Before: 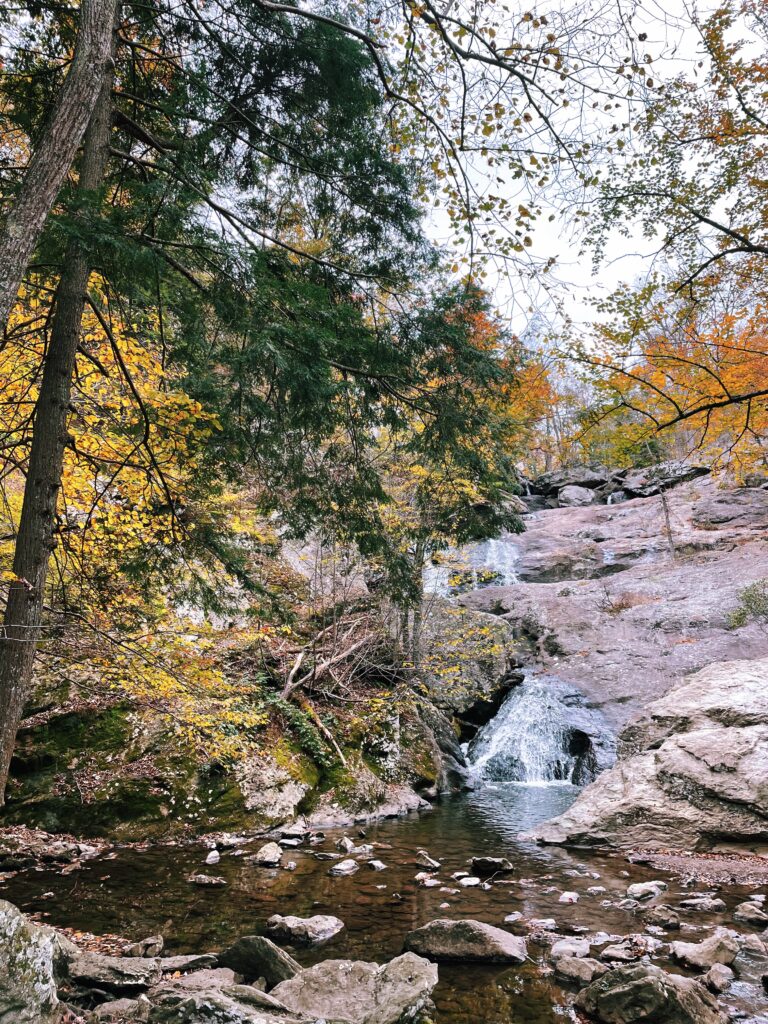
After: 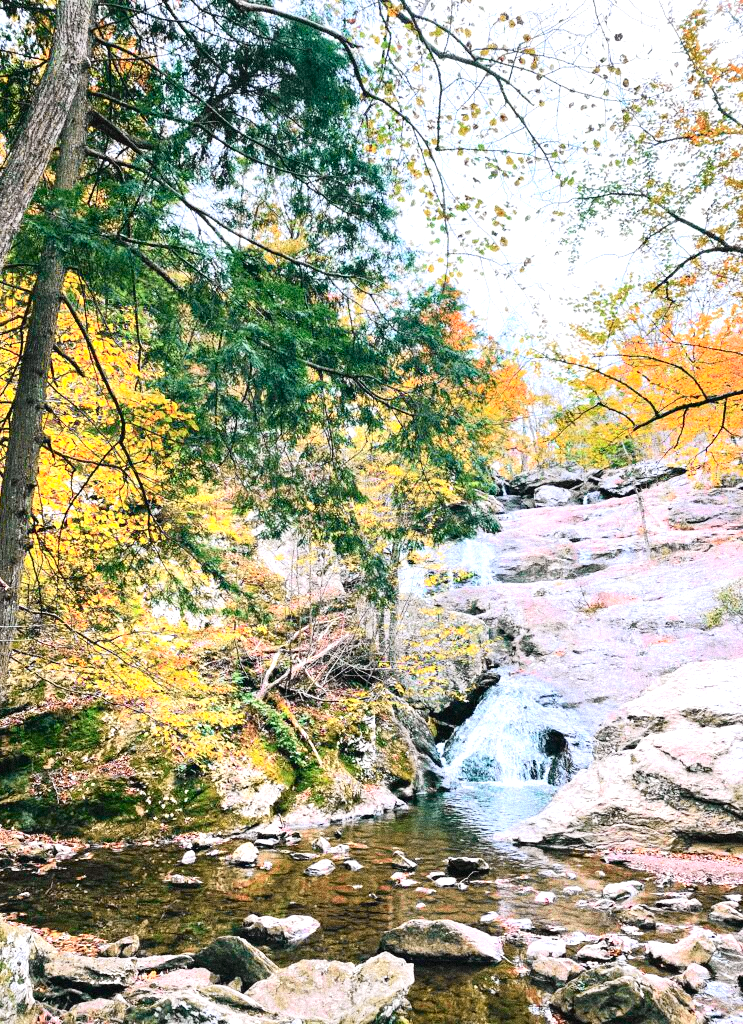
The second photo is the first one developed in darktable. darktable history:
grain: coarseness 14.49 ISO, strength 48.04%, mid-tones bias 35%
exposure: black level correction 0, exposure 1.2 EV, compensate highlight preservation false
tone curve: curves: ch0 [(0, 0.022) (0.114, 0.088) (0.282, 0.316) (0.446, 0.511) (0.613, 0.693) (0.786, 0.843) (0.999, 0.949)]; ch1 [(0, 0) (0.395, 0.343) (0.463, 0.427) (0.486, 0.474) (0.503, 0.5) (0.535, 0.522) (0.555, 0.566) (0.594, 0.614) (0.755, 0.793) (1, 1)]; ch2 [(0, 0) (0.369, 0.388) (0.449, 0.431) (0.501, 0.5) (0.528, 0.517) (0.561, 0.59) (0.612, 0.646) (0.697, 0.721) (1, 1)], color space Lab, independent channels, preserve colors none
crop and rotate: left 3.238%
